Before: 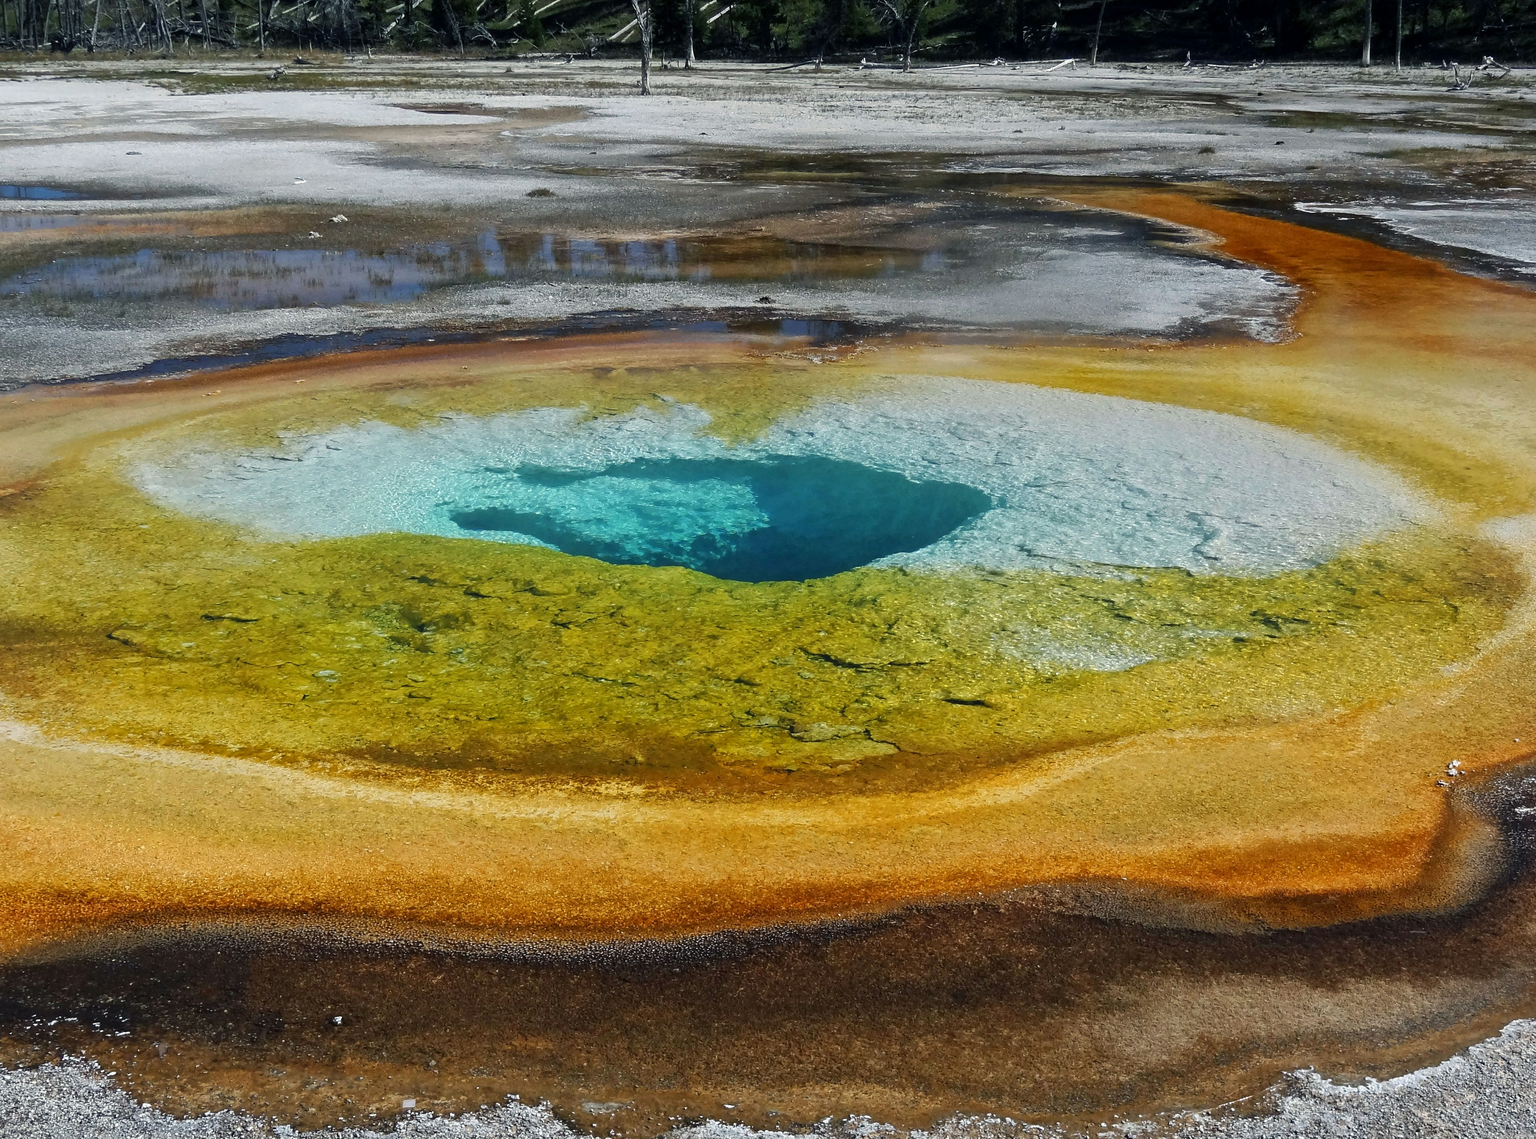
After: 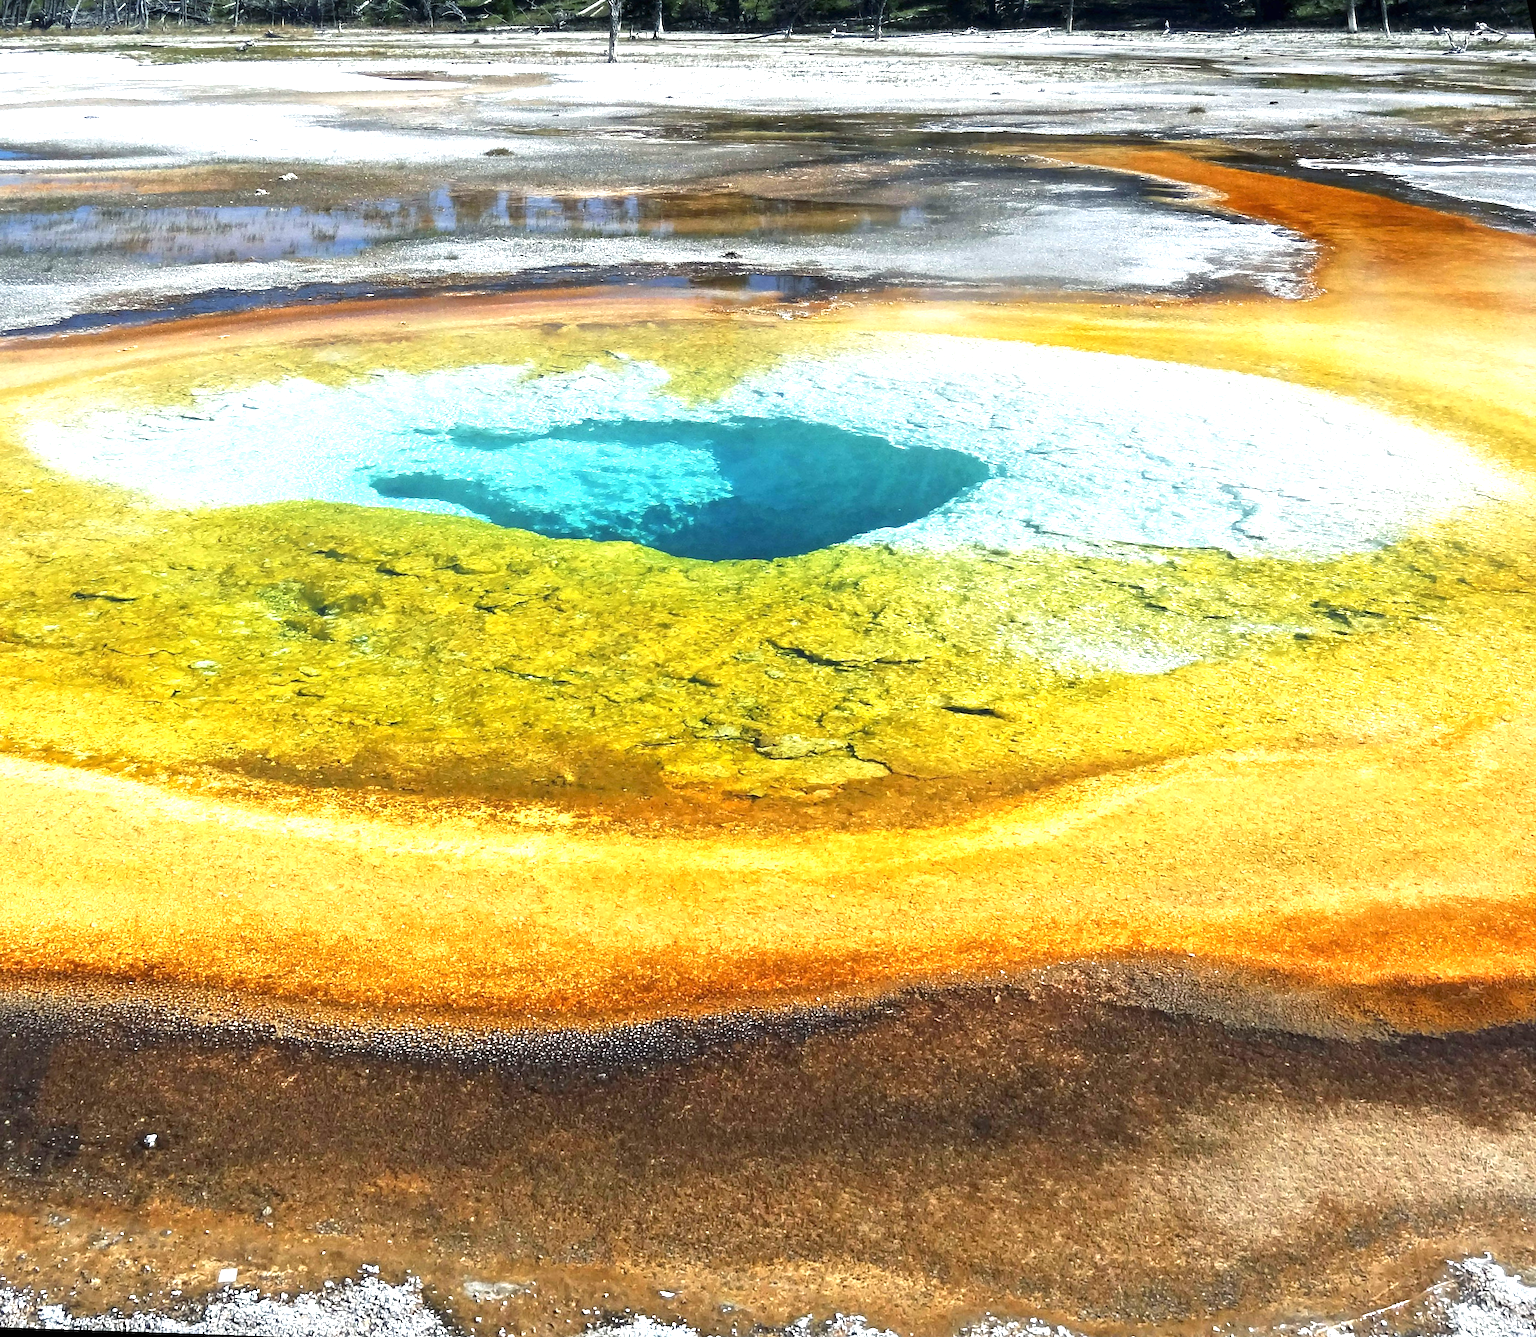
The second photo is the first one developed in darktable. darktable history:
exposure: black level correction 0, exposure 1.45 EV, compensate exposure bias true, compensate highlight preservation false
rotate and perspective: rotation 0.72°, lens shift (vertical) -0.352, lens shift (horizontal) -0.051, crop left 0.152, crop right 0.859, crop top 0.019, crop bottom 0.964
